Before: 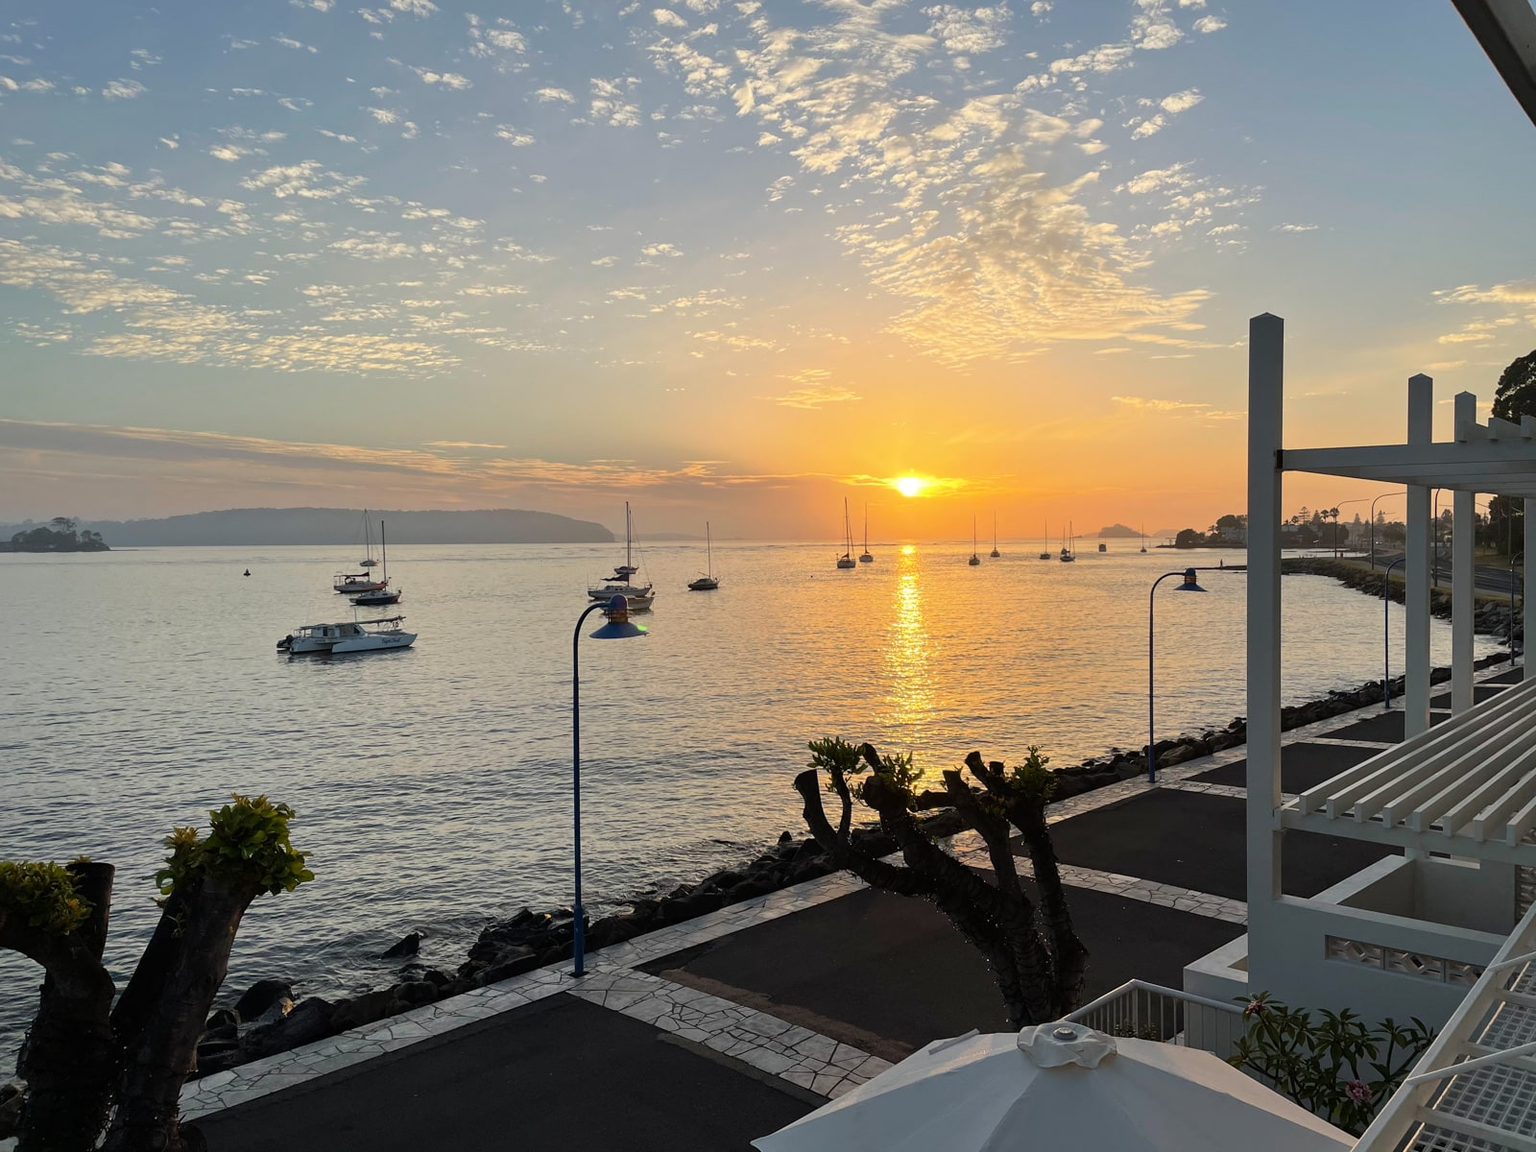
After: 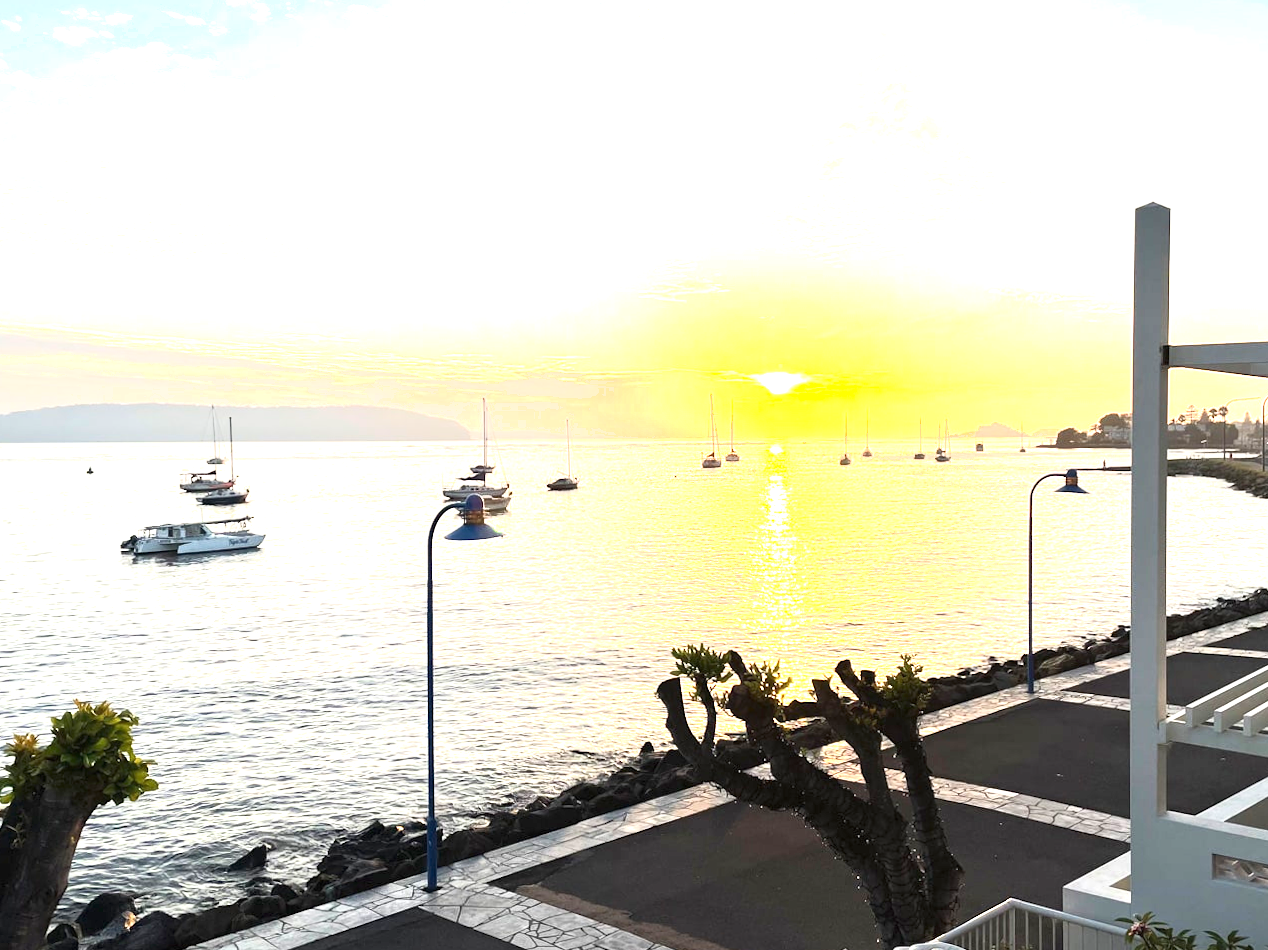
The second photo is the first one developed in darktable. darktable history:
exposure: black level correction 0, exposure 1.75 EV, compensate exposure bias true, compensate highlight preservation false
crop and rotate: left 10.071%, top 10.071%, right 10.02%, bottom 10.02%
rotate and perspective: rotation 0.192°, lens shift (horizontal) -0.015, crop left 0.005, crop right 0.996, crop top 0.006, crop bottom 0.99
shadows and highlights: shadows 0, highlights 40
